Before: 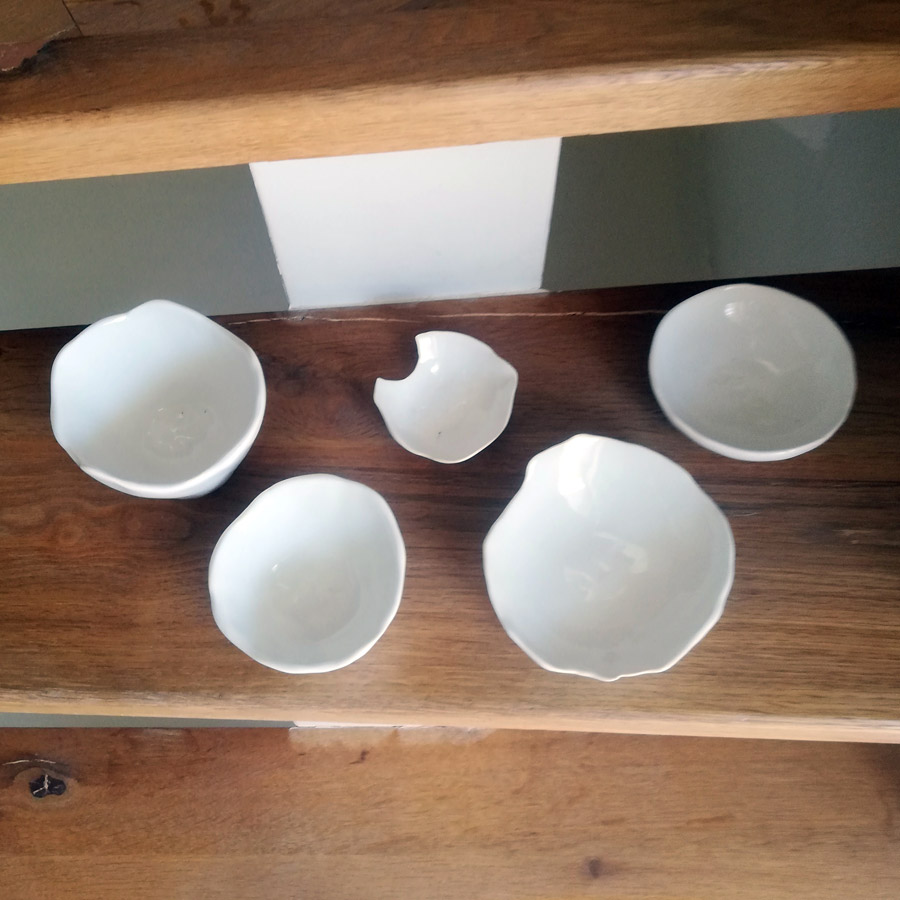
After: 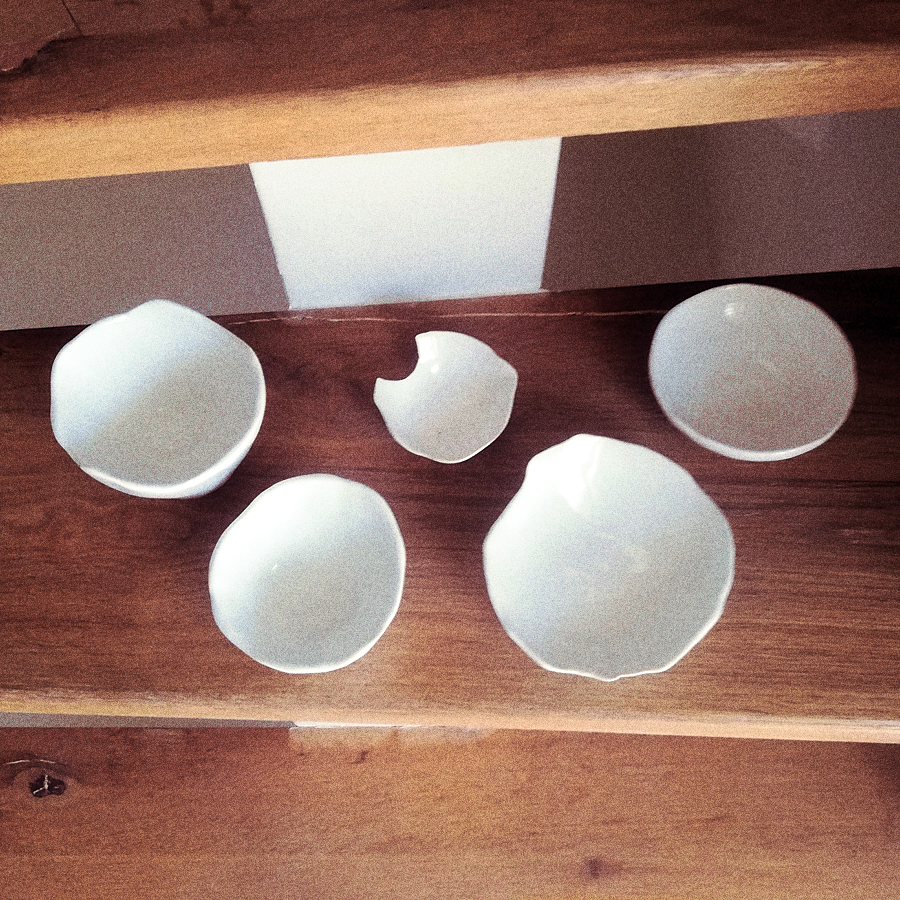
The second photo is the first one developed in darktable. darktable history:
exposure: exposure 0.078 EV, compensate highlight preservation false
split-toning: shadows › hue 360°
white balance: red 1, blue 1
velvia: strength 15%
grain: coarseness 10.62 ISO, strength 55.56%
sharpen: radius 1.559, amount 0.373, threshold 1.271
